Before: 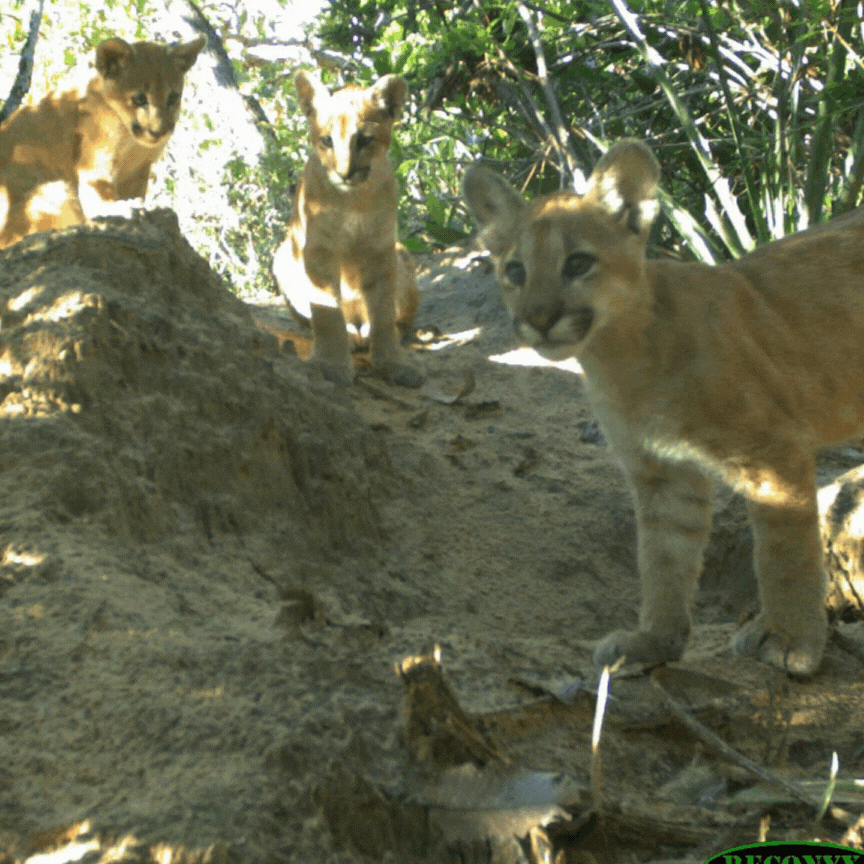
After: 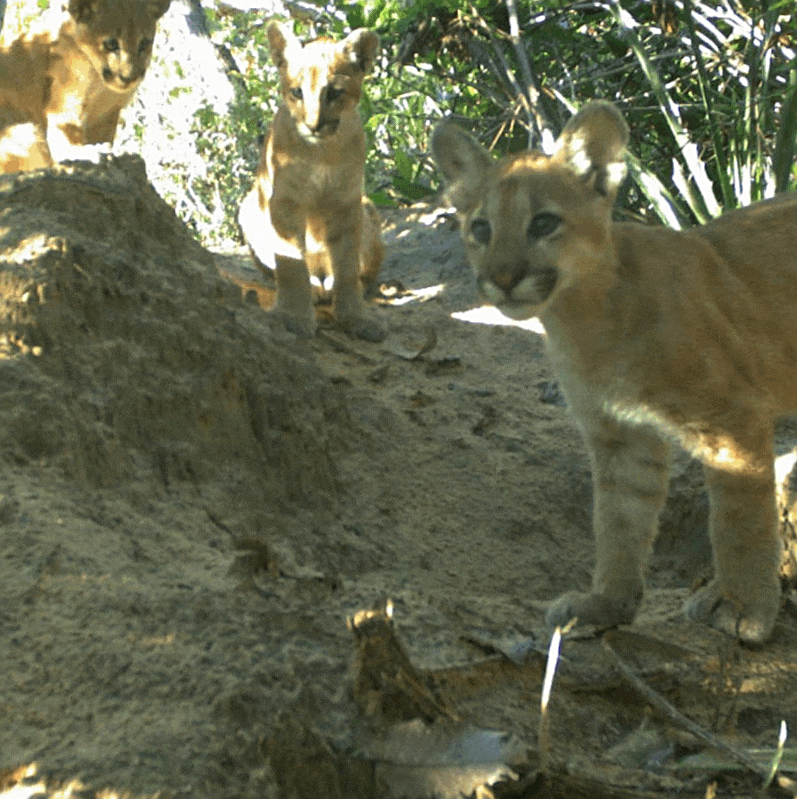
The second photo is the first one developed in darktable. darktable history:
crop and rotate: angle -1.98°, left 3.127%, top 3.762%, right 1.458%, bottom 0.534%
sharpen: on, module defaults
